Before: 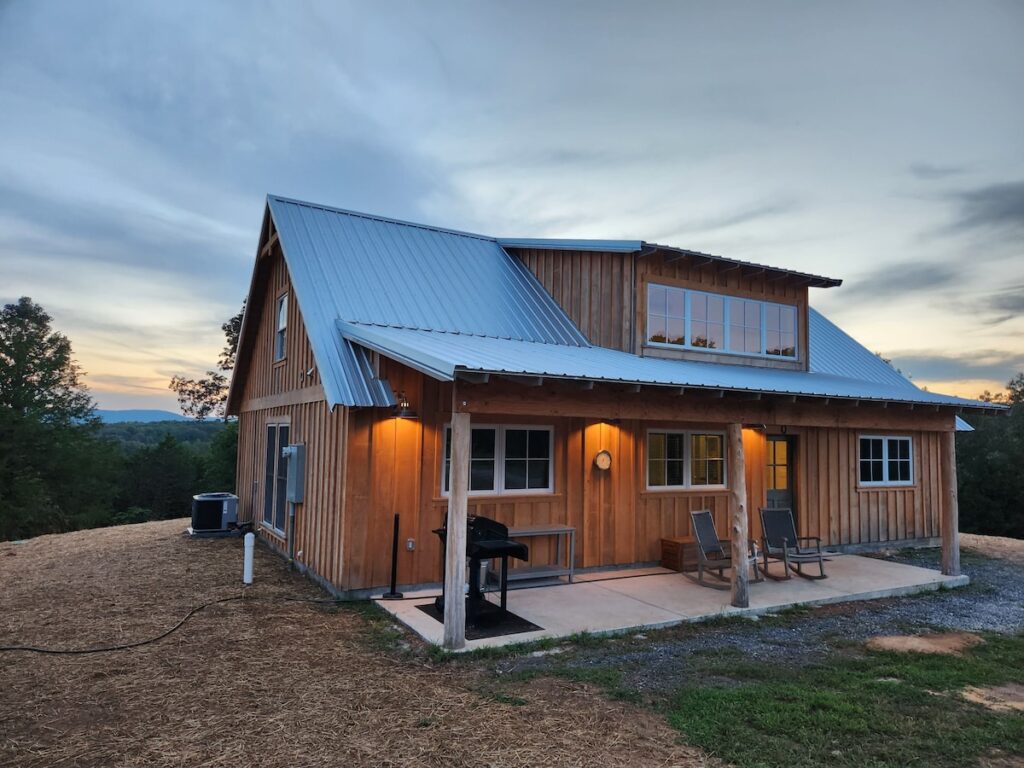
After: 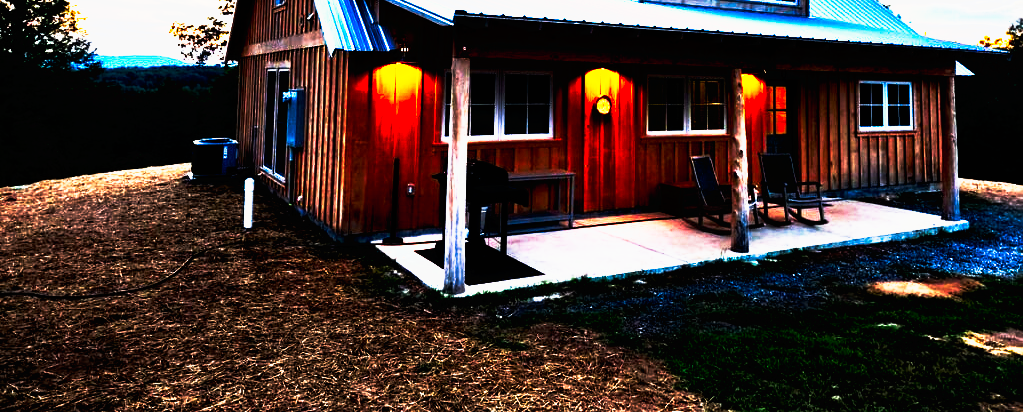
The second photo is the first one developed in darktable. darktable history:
crop and rotate: top 46.237%
tone curve: curves: ch0 [(0, 0) (0.003, 0.001) (0.011, 0.003) (0.025, 0.003) (0.044, 0.003) (0.069, 0.003) (0.1, 0.006) (0.136, 0.007) (0.177, 0.009) (0.224, 0.007) (0.277, 0.026) (0.335, 0.126) (0.399, 0.254) (0.468, 0.493) (0.543, 0.892) (0.623, 0.984) (0.709, 0.979) (0.801, 0.979) (0.898, 0.982) (1, 1)], preserve colors none
